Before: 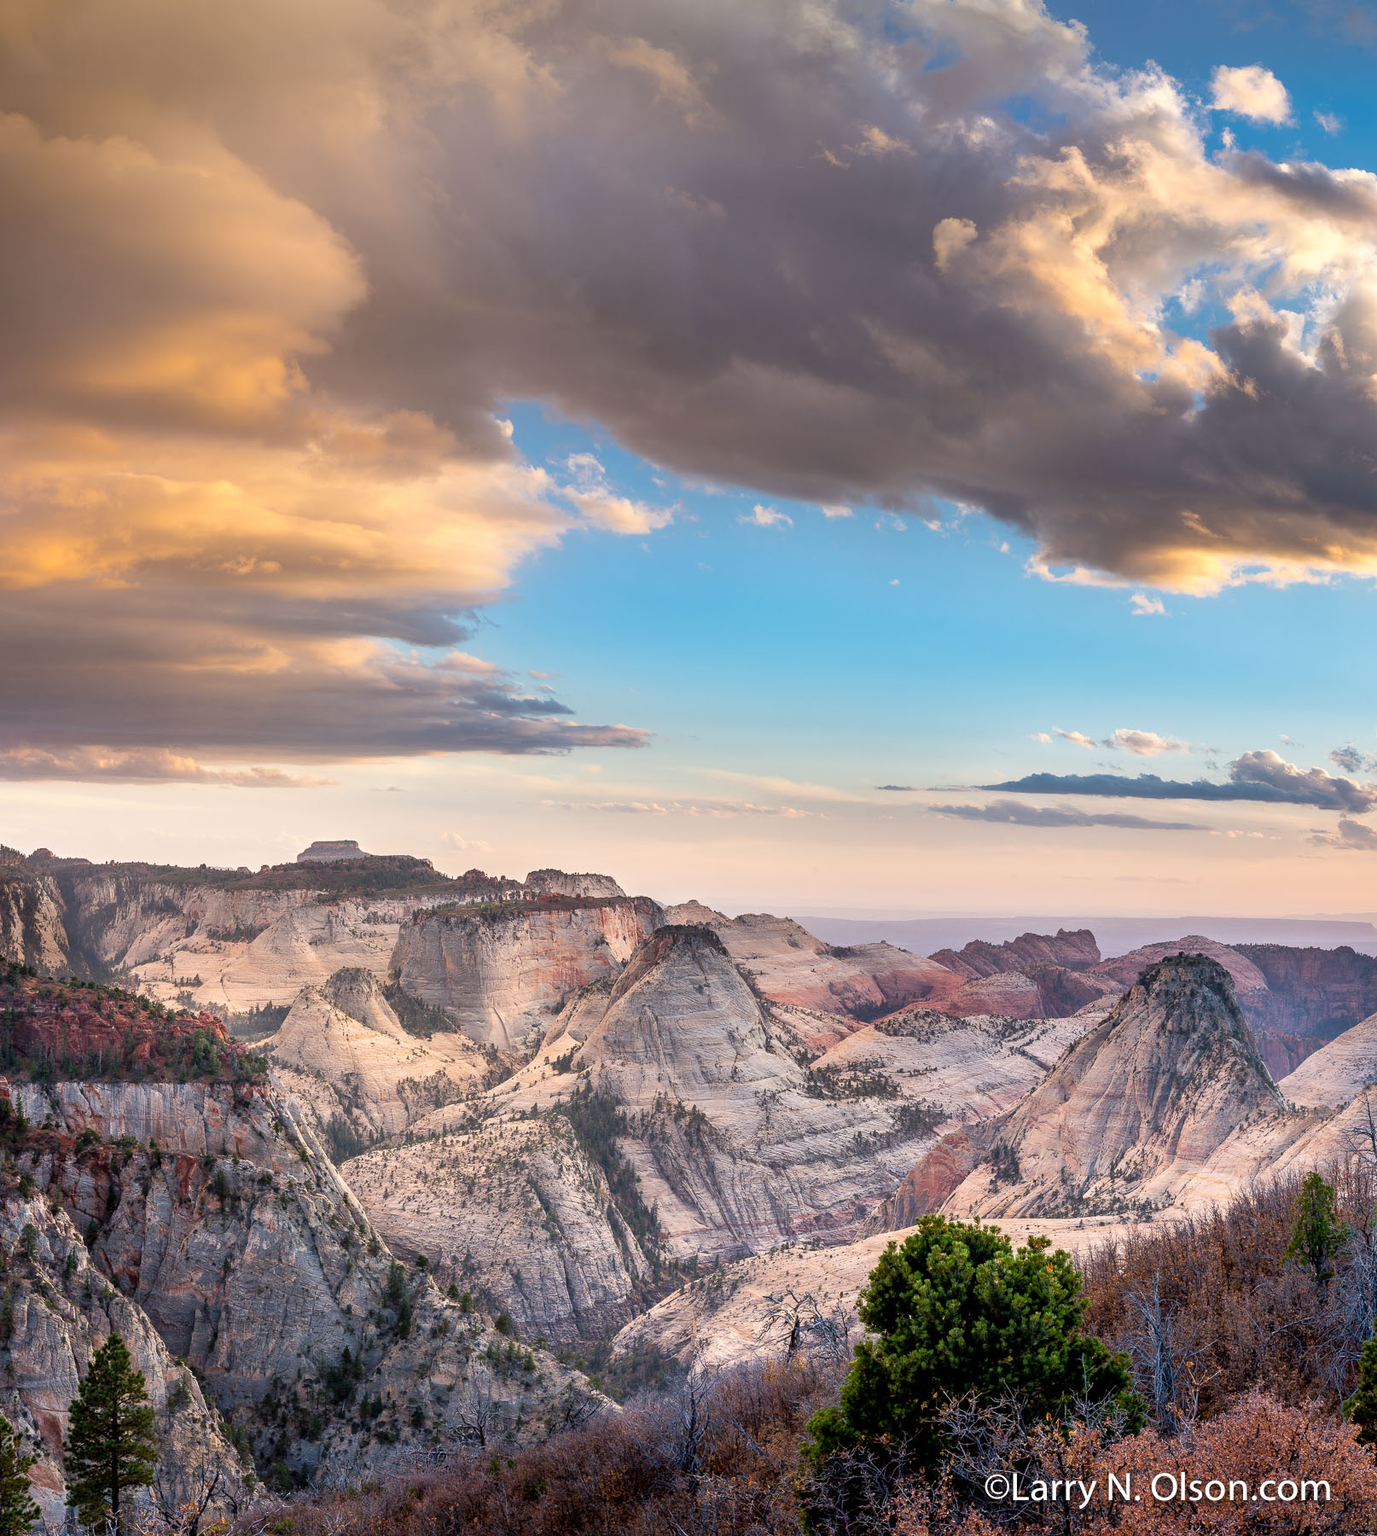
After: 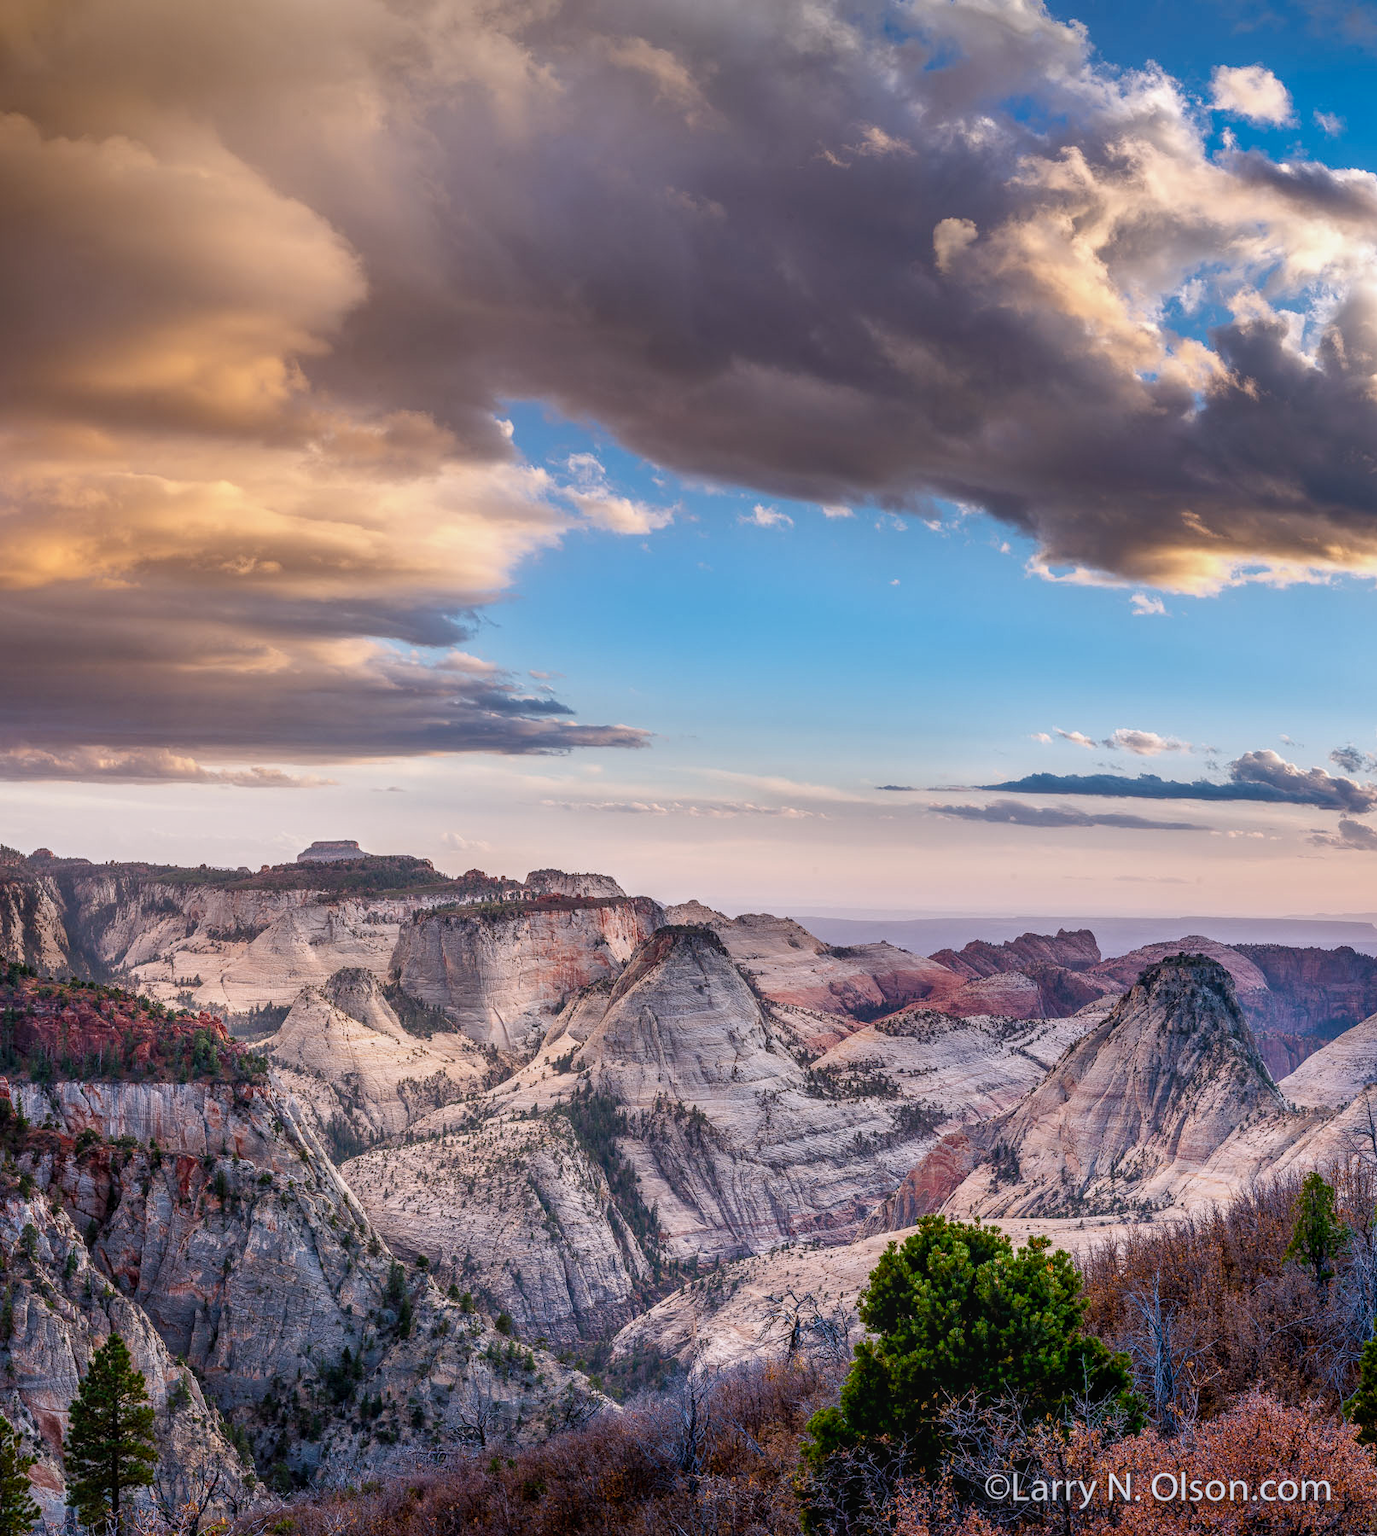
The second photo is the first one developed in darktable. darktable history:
color balance: output saturation 120%
color calibration: illuminant as shot in camera, x 0.358, y 0.373, temperature 4628.91 K
color balance rgb: shadows lift › luminance -10%, shadows lift › chroma 1%, shadows lift › hue 113°, power › luminance -15%, highlights gain › chroma 0.2%, highlights gain › hue 333°, global offset › luminance 0.5%, perceptual saturation grading › global saturation 20%, perceptual saturation grading › highlights -50%, perceptual saturation grading › shadows 25%, contrast -10%
local contrast: highlights 0%, shadows 0%, detail 133%
